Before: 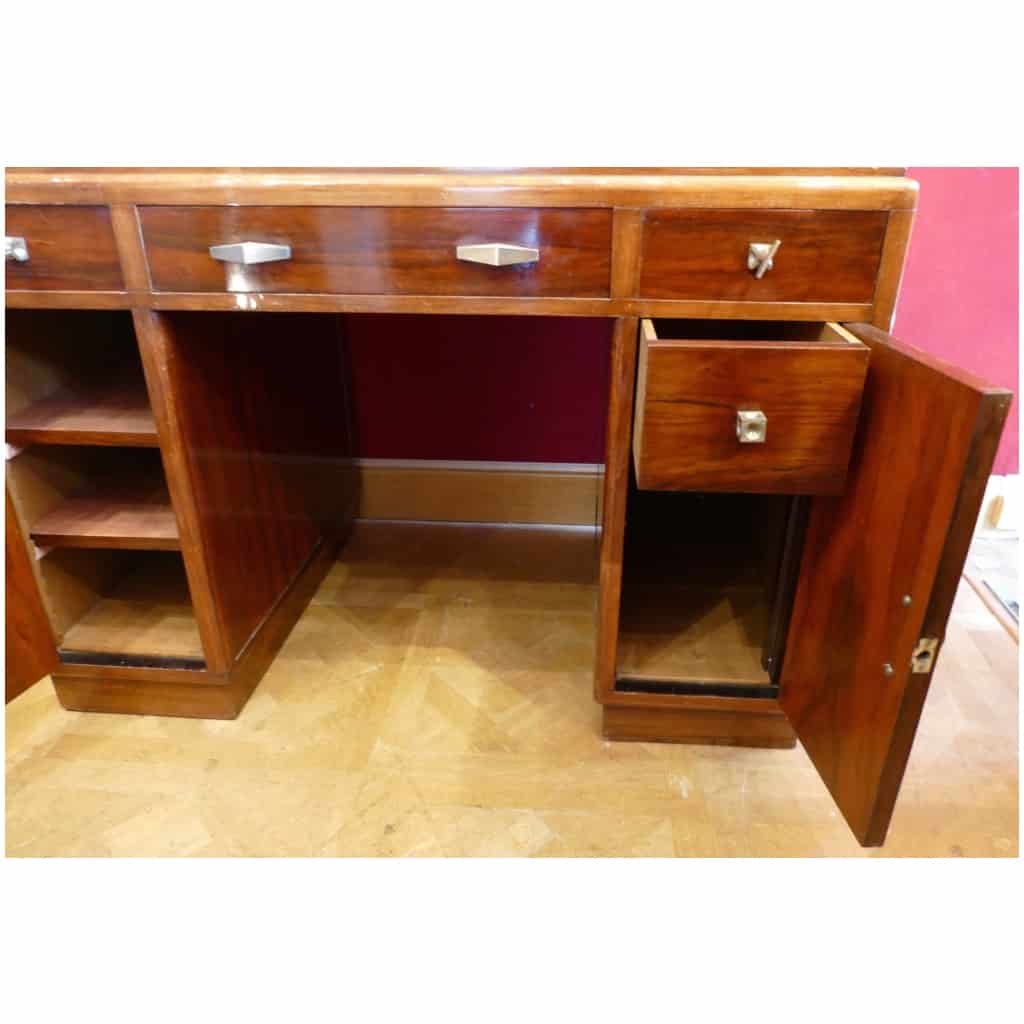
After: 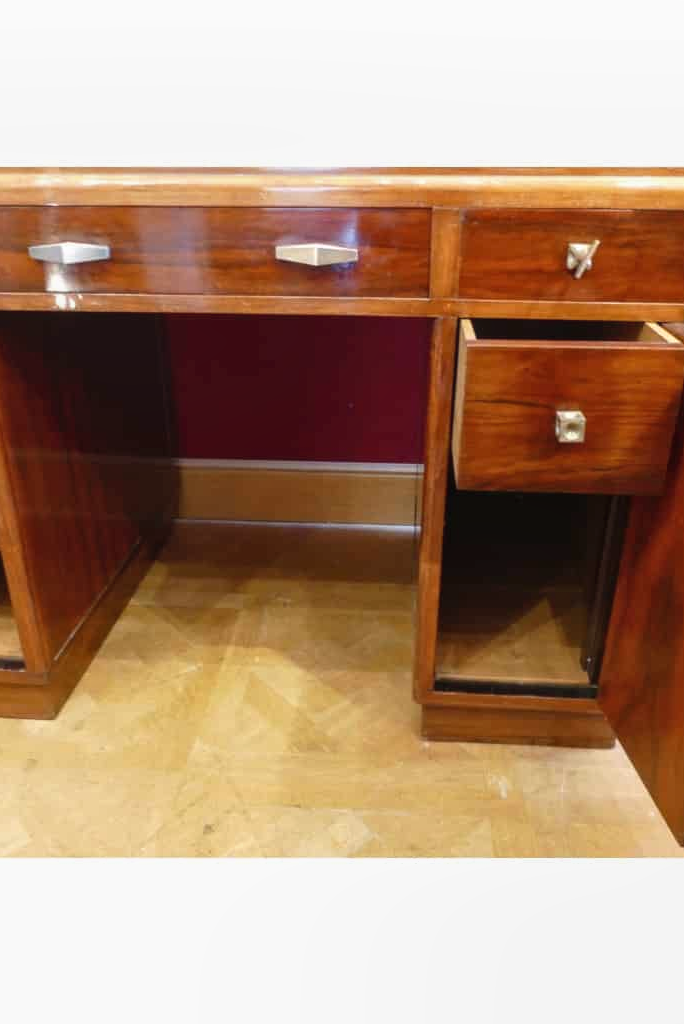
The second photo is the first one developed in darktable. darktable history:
local contrast: detail 110%
crop and rotate: left 17.732%, right 15.423%
